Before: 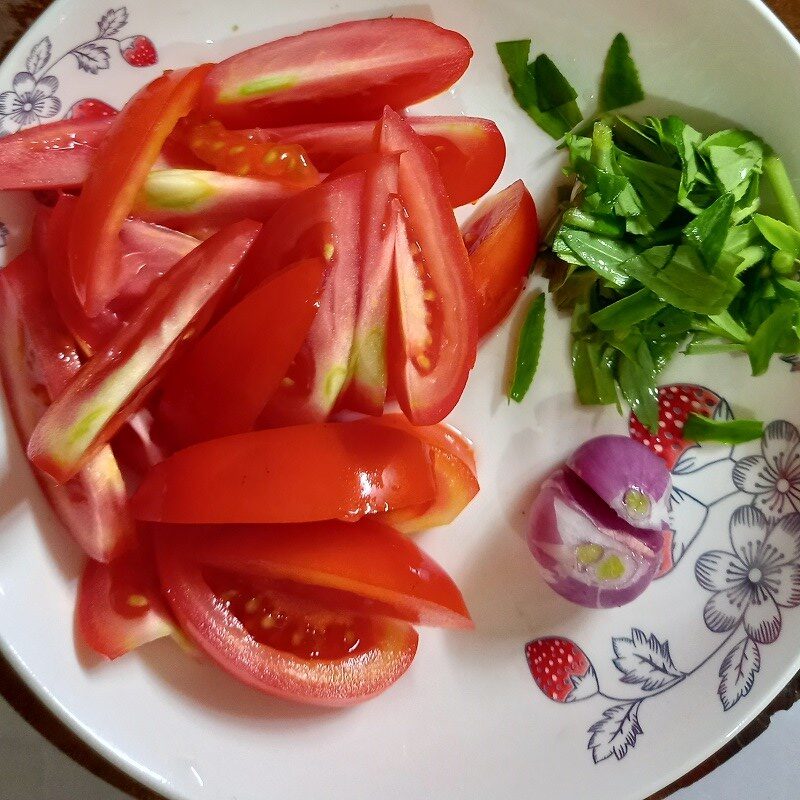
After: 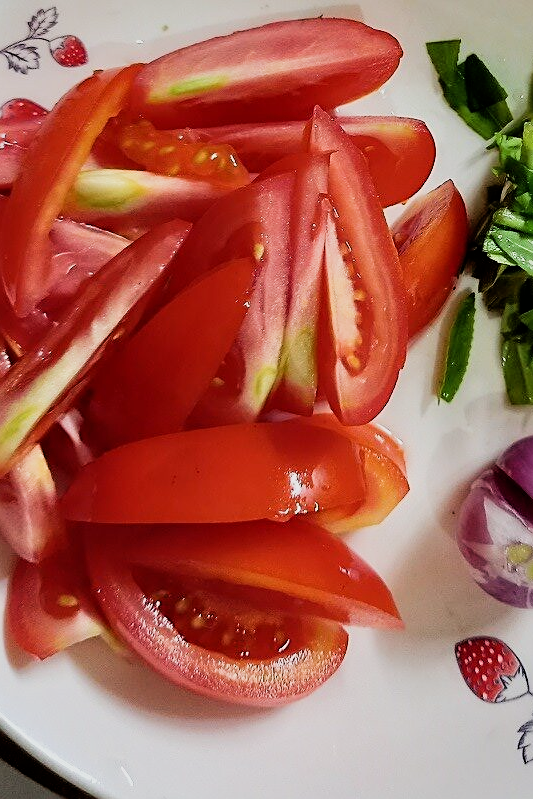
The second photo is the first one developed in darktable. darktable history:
crop and rotate: left 8.786%, right 24.548%
filmic rgb: black relative exposure -5 EV, hardness 2.88, contrast 1.3, highlights saturation mix -30%
sharpen: on, module defaults
